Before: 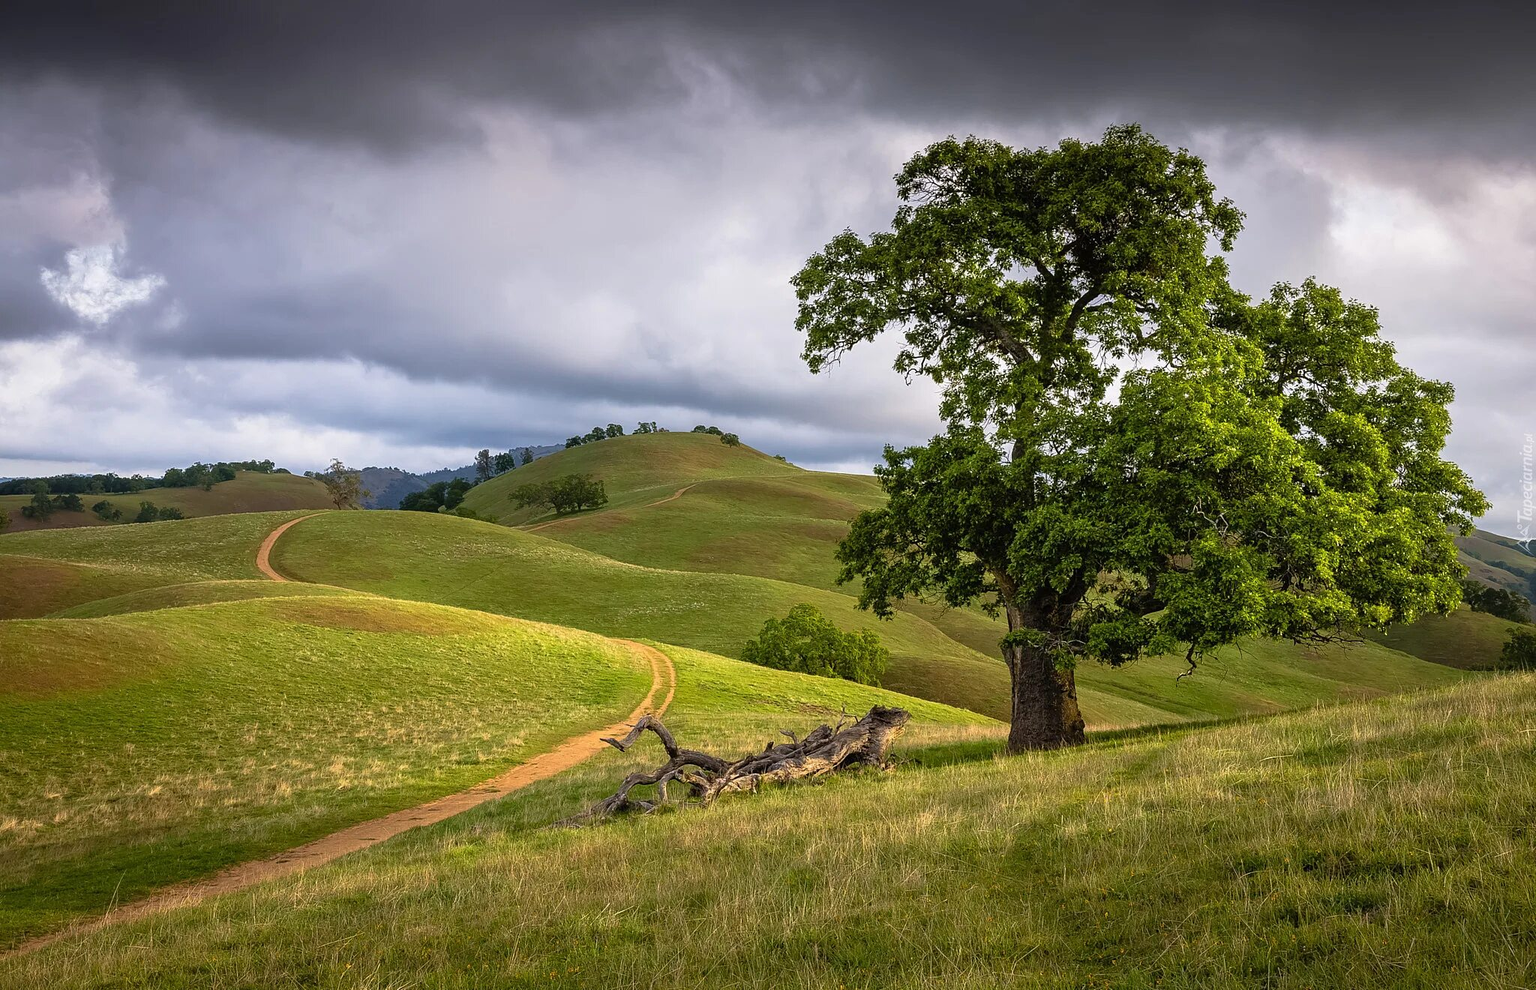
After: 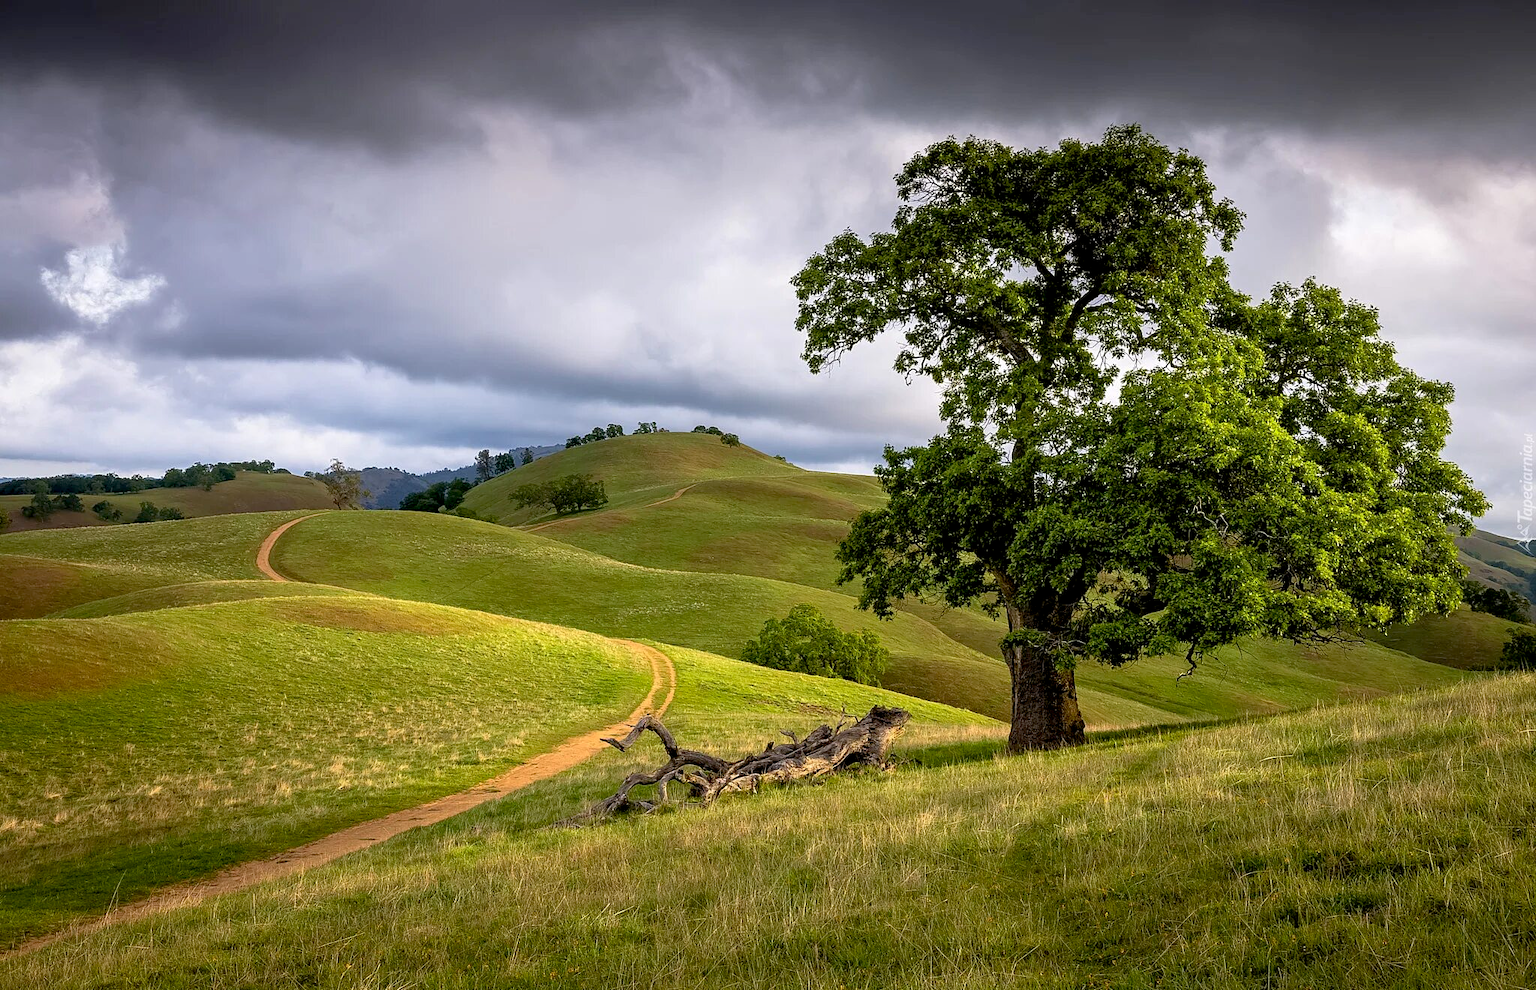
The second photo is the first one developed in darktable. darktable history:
levels: mode automatic
exposure: black level correction 0.009, exposure 0.108 EV, compensate highlight preservation false
